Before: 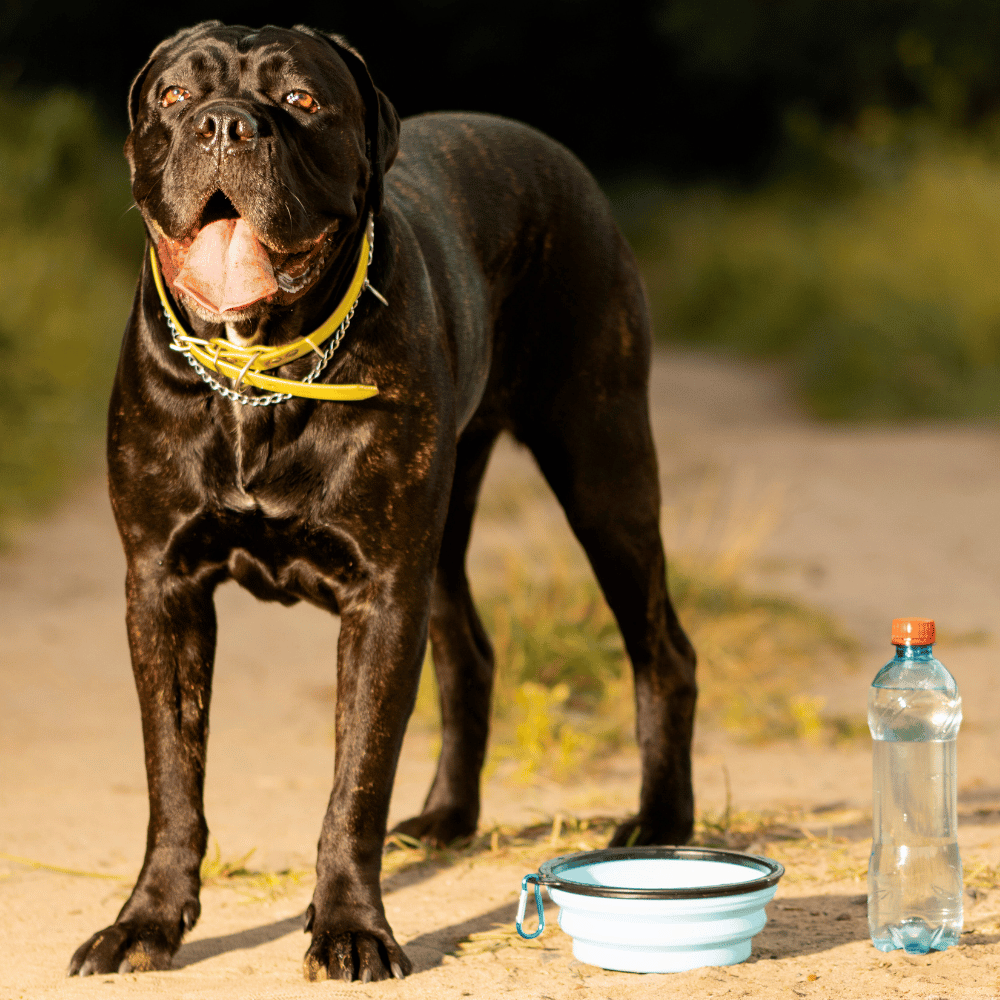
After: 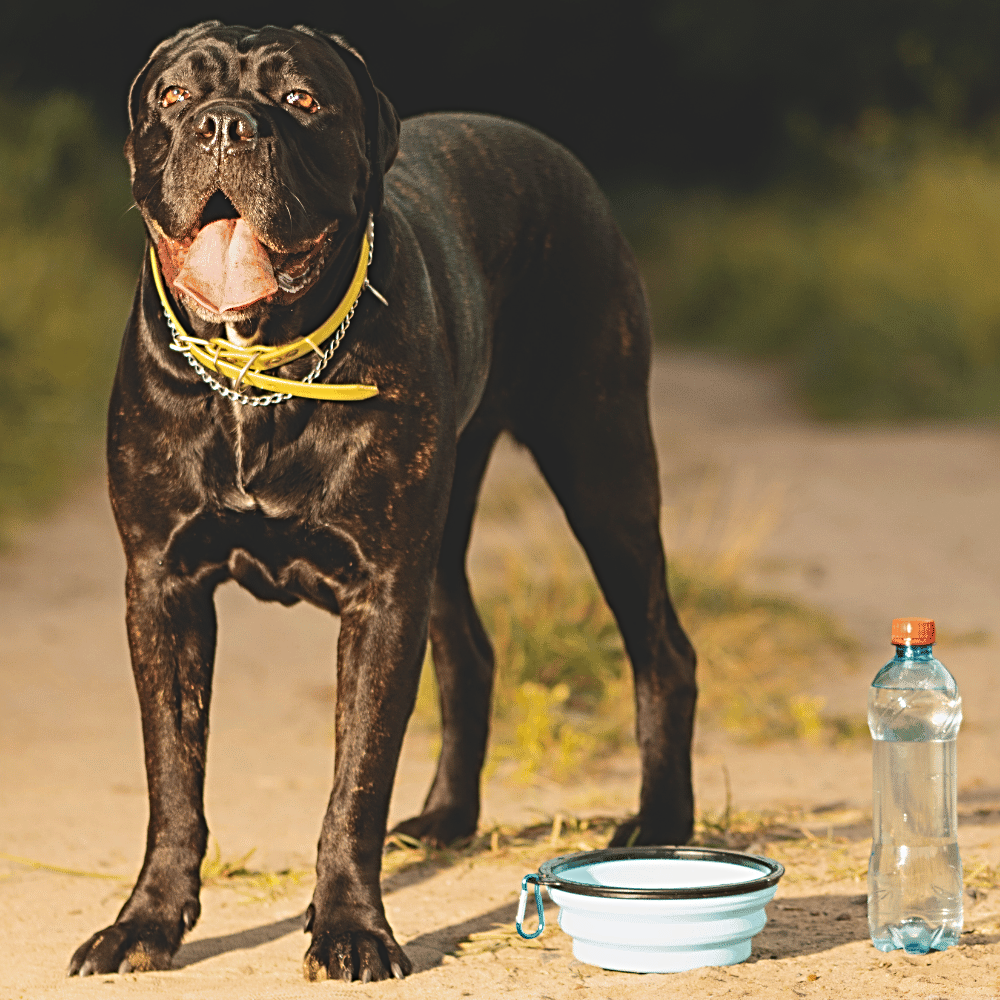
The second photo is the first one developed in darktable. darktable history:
sharpen: radius 3.969
color balance rgb: shadows lift › chroma 0.74%, shadows lift › hue 111.96°, global offset › luminance -0.484%, perceptual saturation grading › global saturation 2.45%
exposure: black level correction -0.026, exposure -0.119 EV, compensate highlight preservation false
